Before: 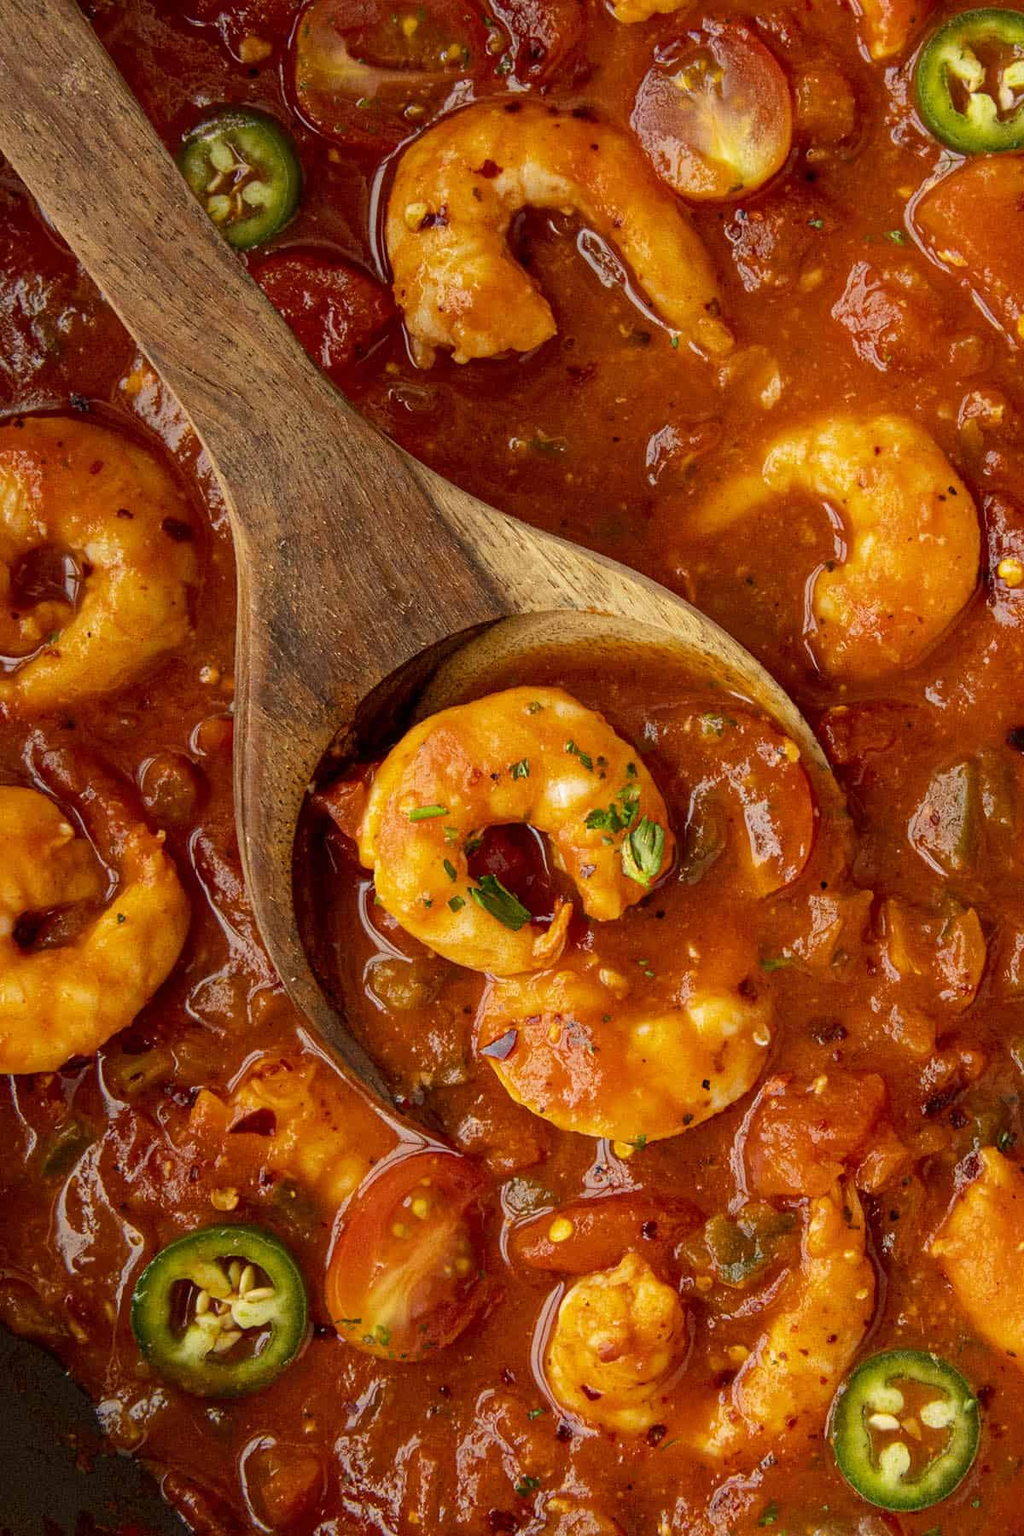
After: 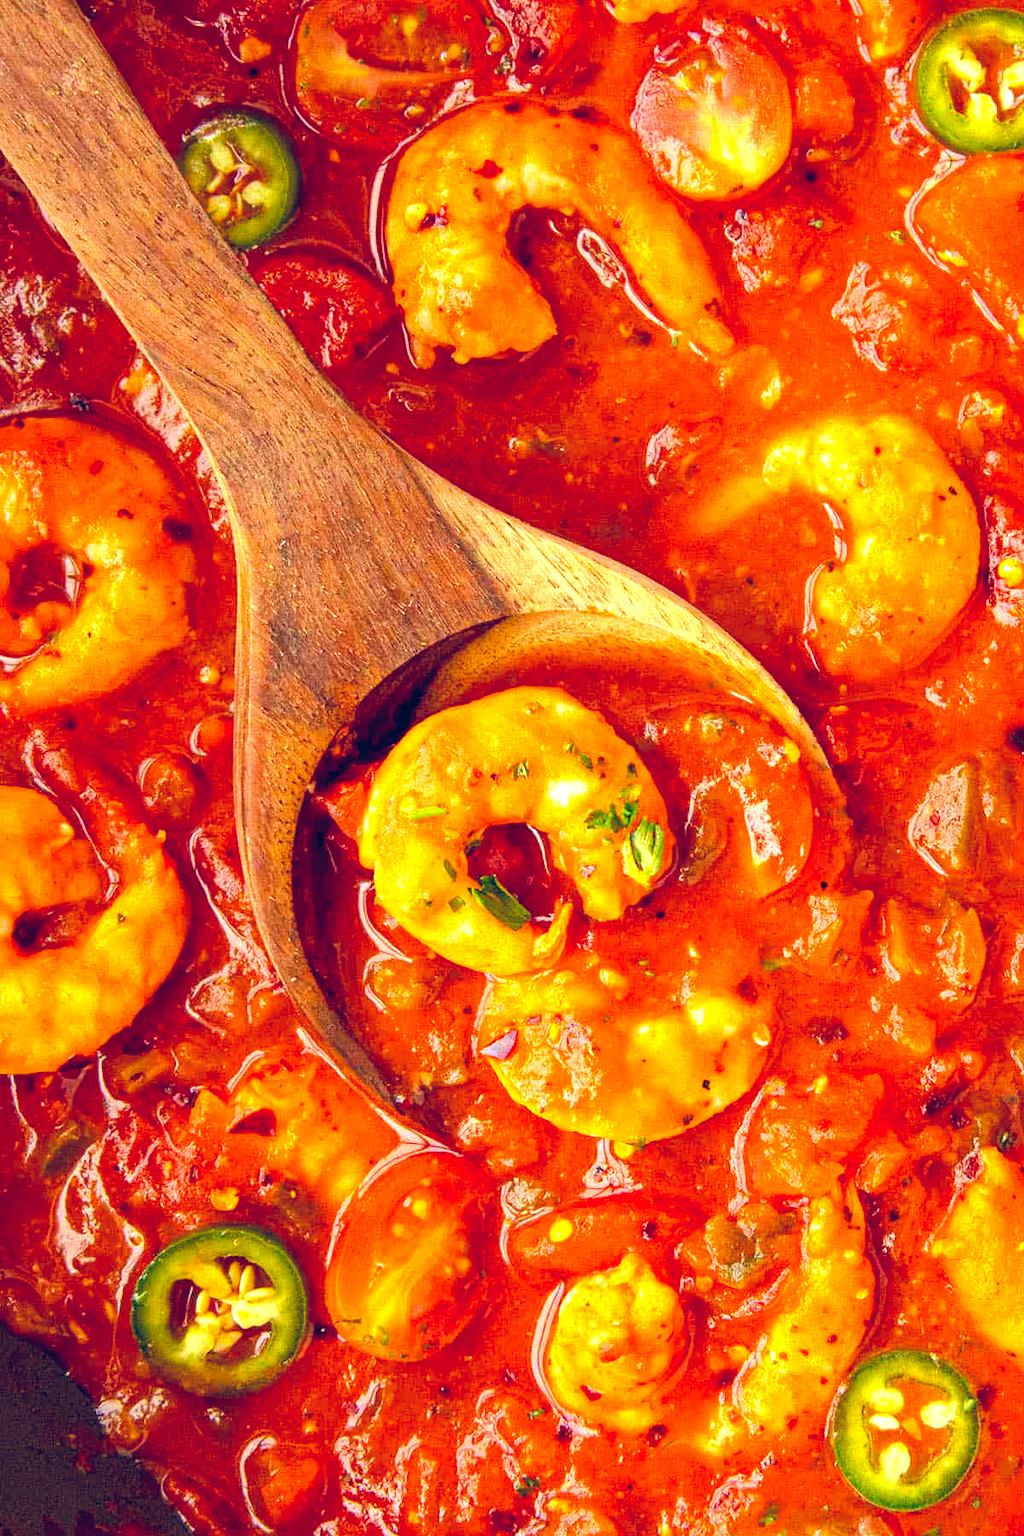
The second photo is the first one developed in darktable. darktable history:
color balance rgb: global offset › chroma 0.251%, global offset › hue 256.84°, perceptual saturation grading › global saturation 19.707%, perceptual brilliance grading › mid-tones 9.035%, perceptual brilliance grading › shadows 14.717%
exposure: black level correction -0.002, exposure 1.114 EV, compensate highlight preservation false
